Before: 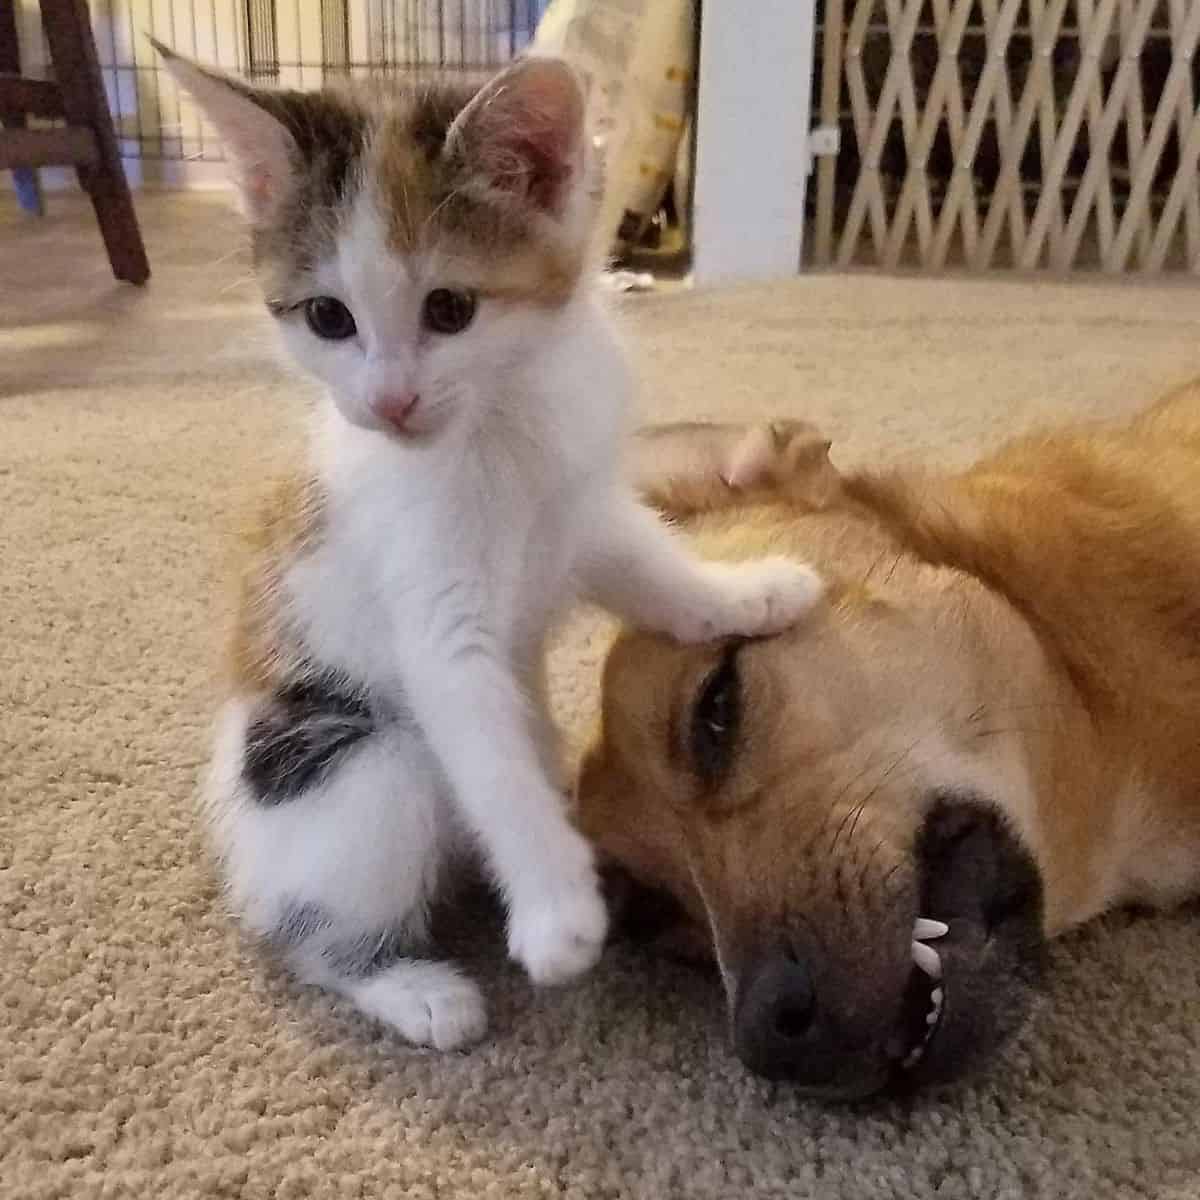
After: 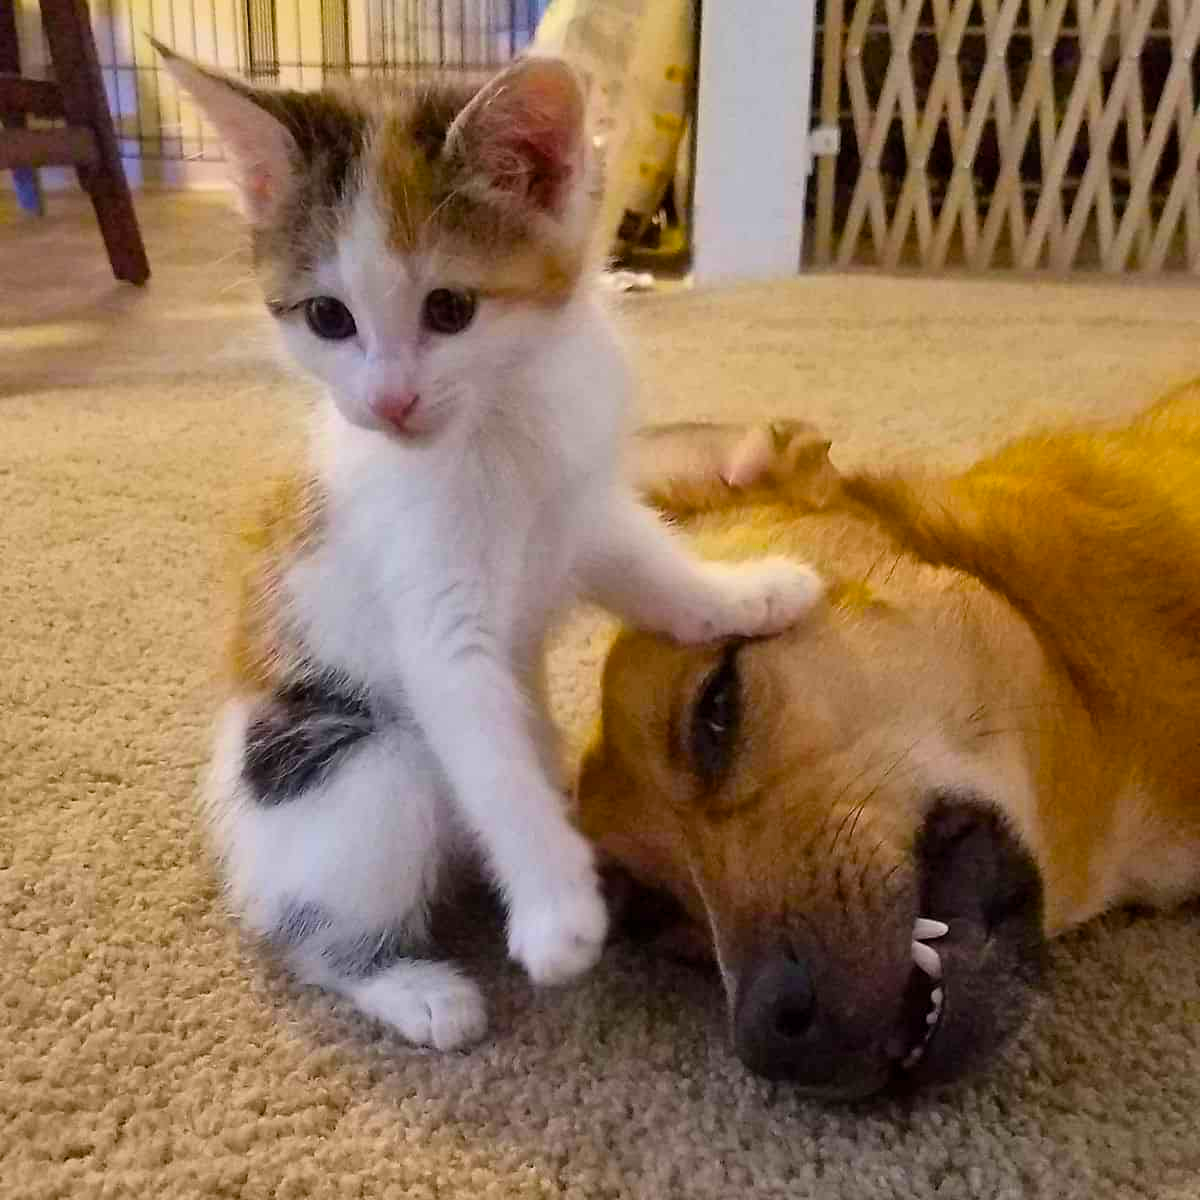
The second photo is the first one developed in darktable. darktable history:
color balance rgb: linear chroma grading › global chroma 15.174%, perceptual saturation grading › global saturation 30.925%, global vibrance 20%
